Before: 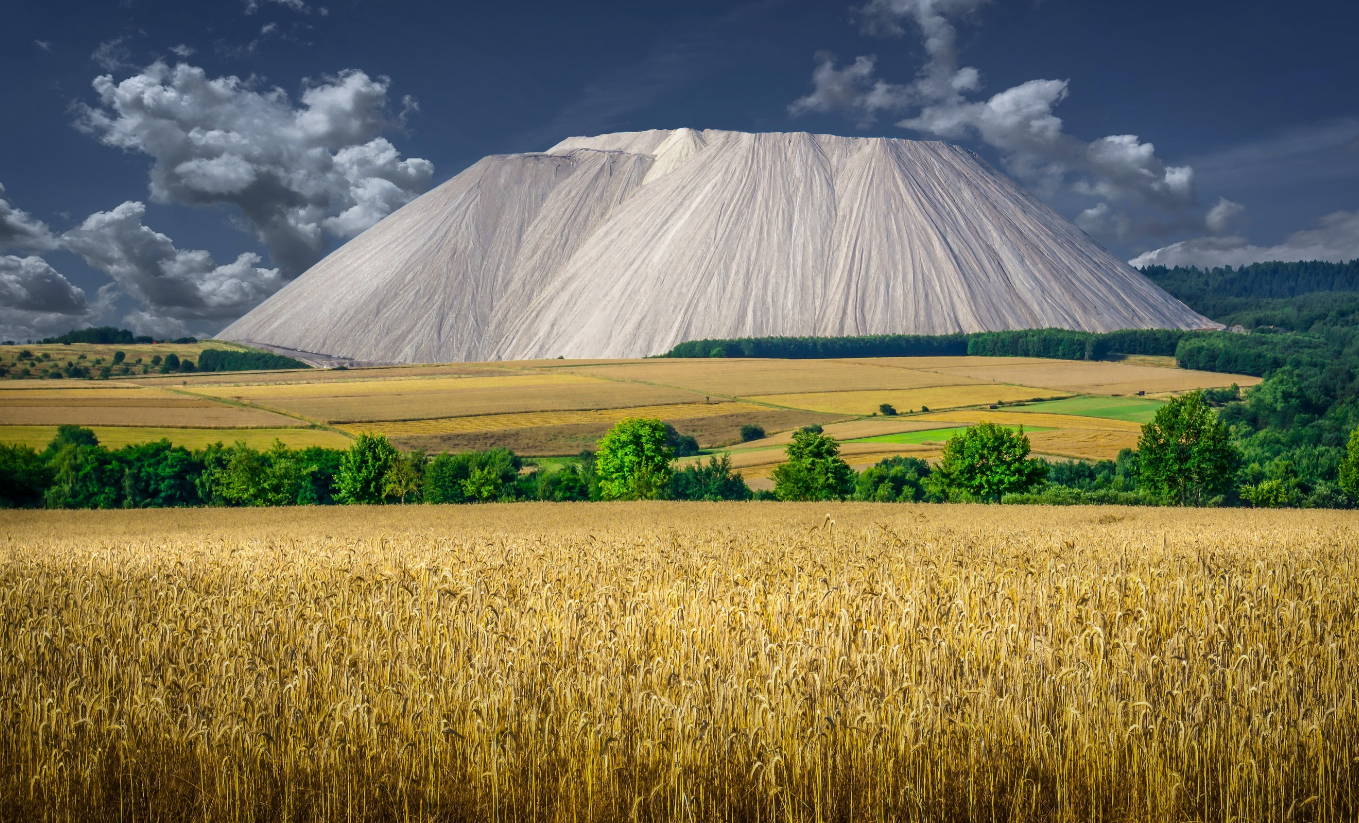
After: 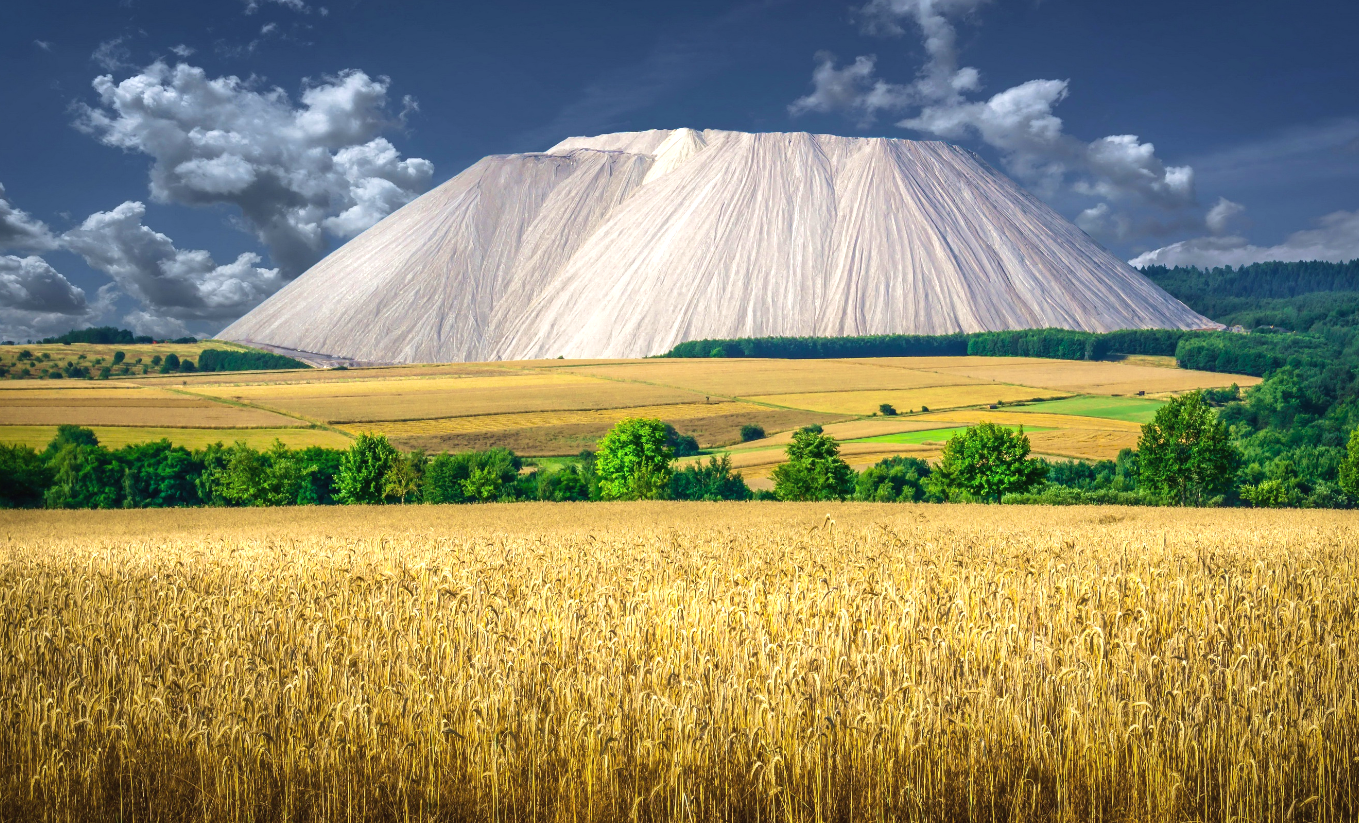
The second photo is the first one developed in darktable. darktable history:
velvia: on, module defaults
exposure: black level correction -0.002, exposure 0.54 EV, compensate highlight preservation false
